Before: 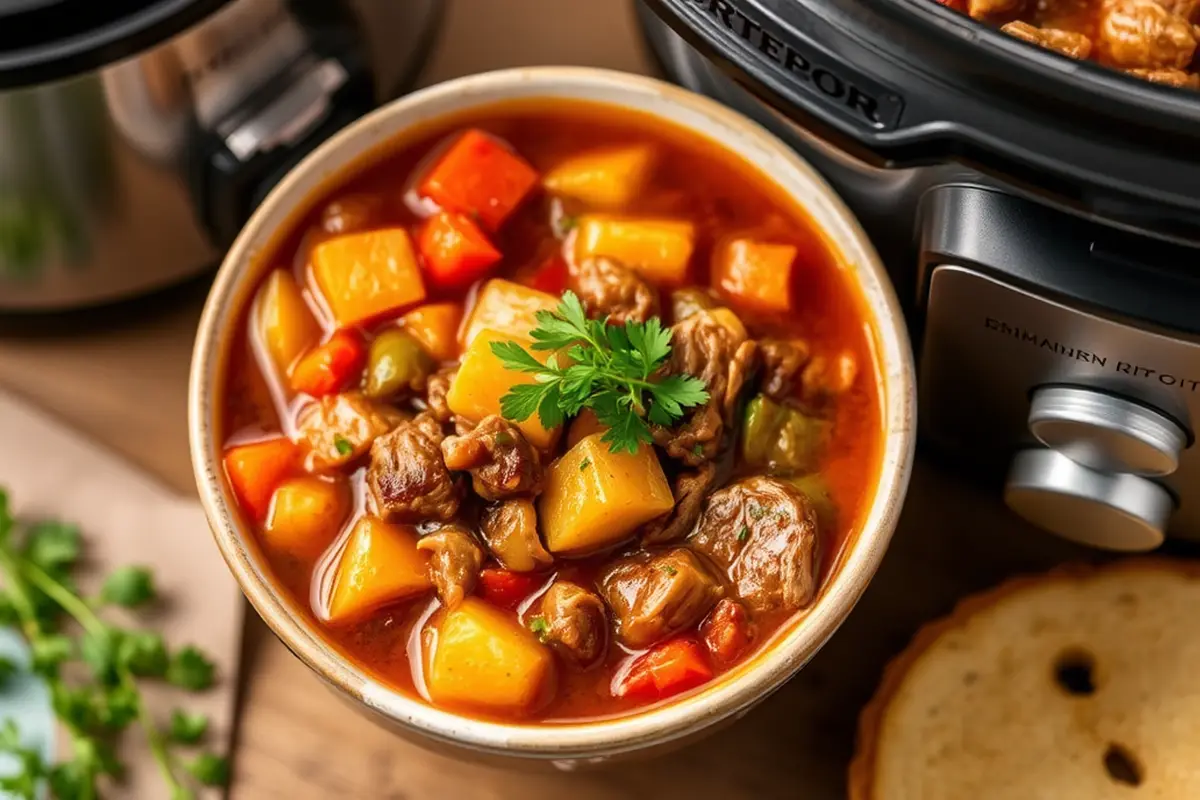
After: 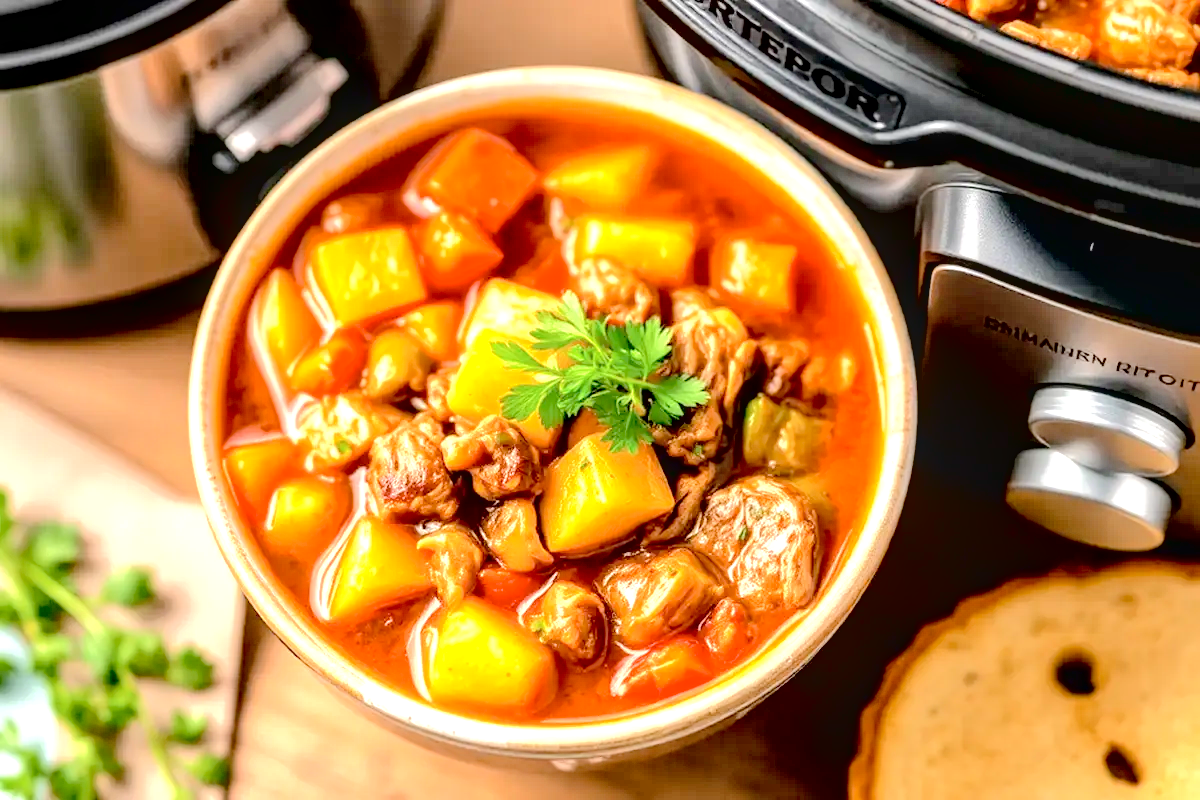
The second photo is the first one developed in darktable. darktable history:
local contrast: on, module defaults
exposure: black level correction 0.01, exposure 1 EV, compensate highlight preservation false
tone curve: curves: ch0 [(0, 0) (0.003, 0.021) (0.011, 0.033) (0.025, 0.059) (0.044, 0.097) (0.069, 0.141) (0.1, 0.186) (0.136, 0.237) (0.177, 0.298) (0.224, 0.378) (0.277, 0.47) (0.335, 0.542) (0.399, 0.605) (0.468, 0.678) (0.543, 0.724) (0.623, 0.787) (0.709, 0.829) (0.801, 0.875) (0.898, 0.912) (1, 1)], color space Lab, independent channels, preserve colors none
